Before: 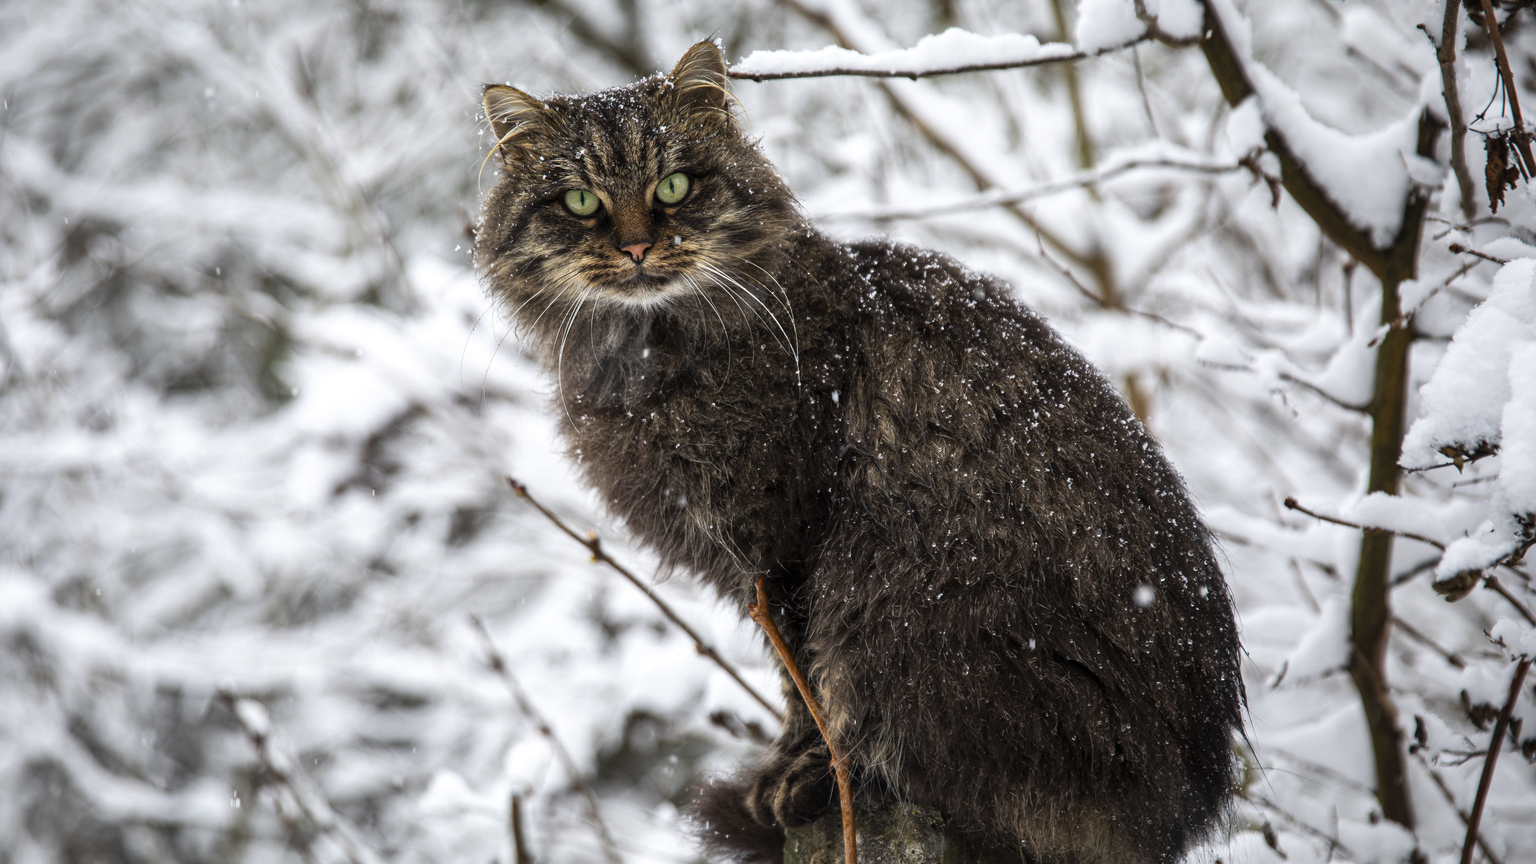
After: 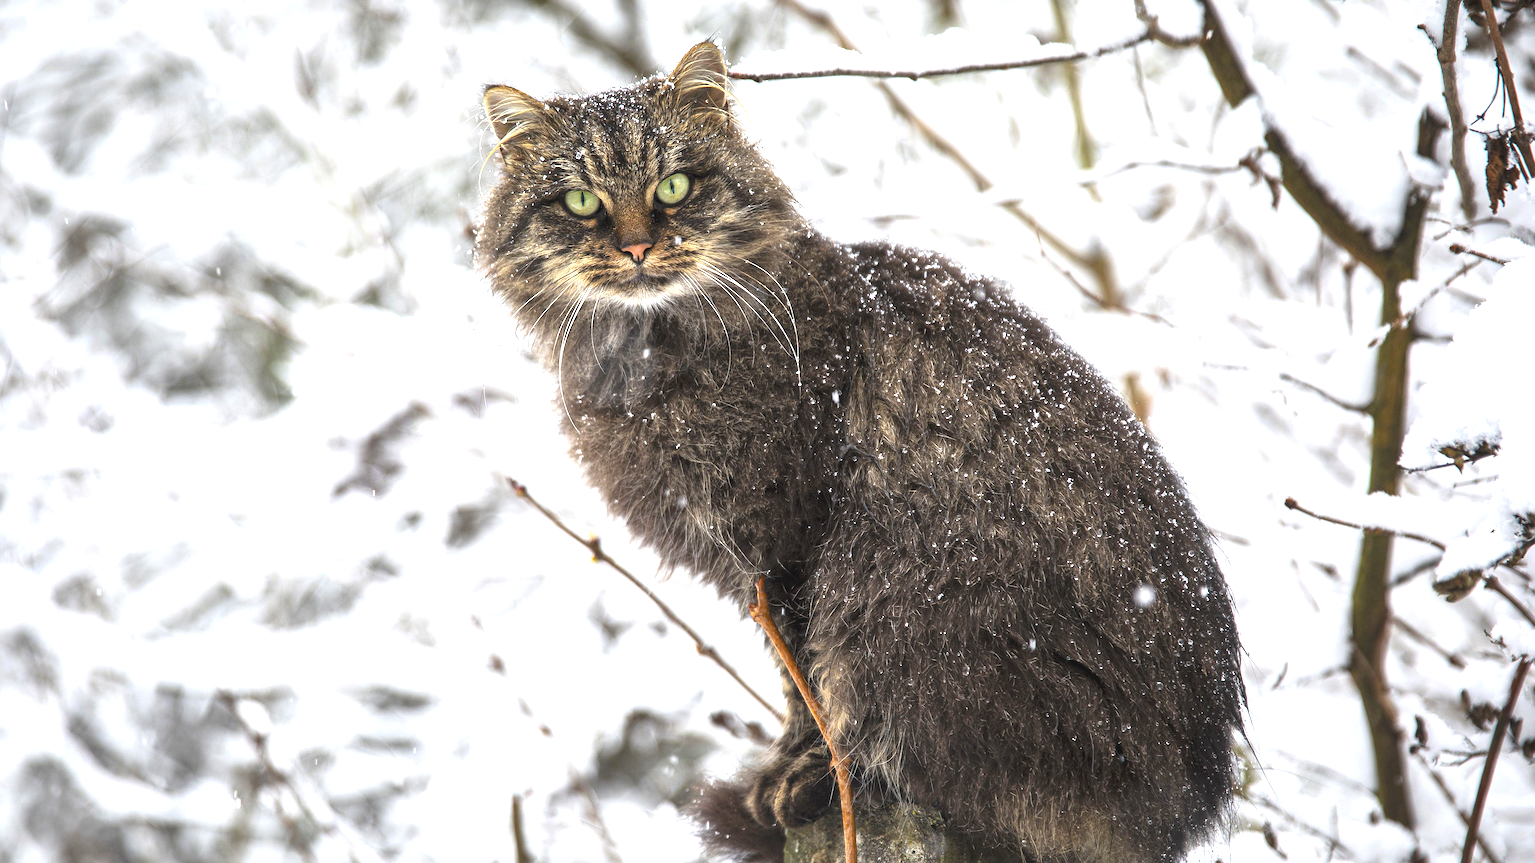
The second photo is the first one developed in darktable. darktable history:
exposure: black level correction 0, exposure 1.2 EV, compensate exposure bias true, compensate highlight preservation false
contrast brightness saturation: contrast -0.092, brightness 0.043, saturation 0.077
sharpen: on, module defaults
